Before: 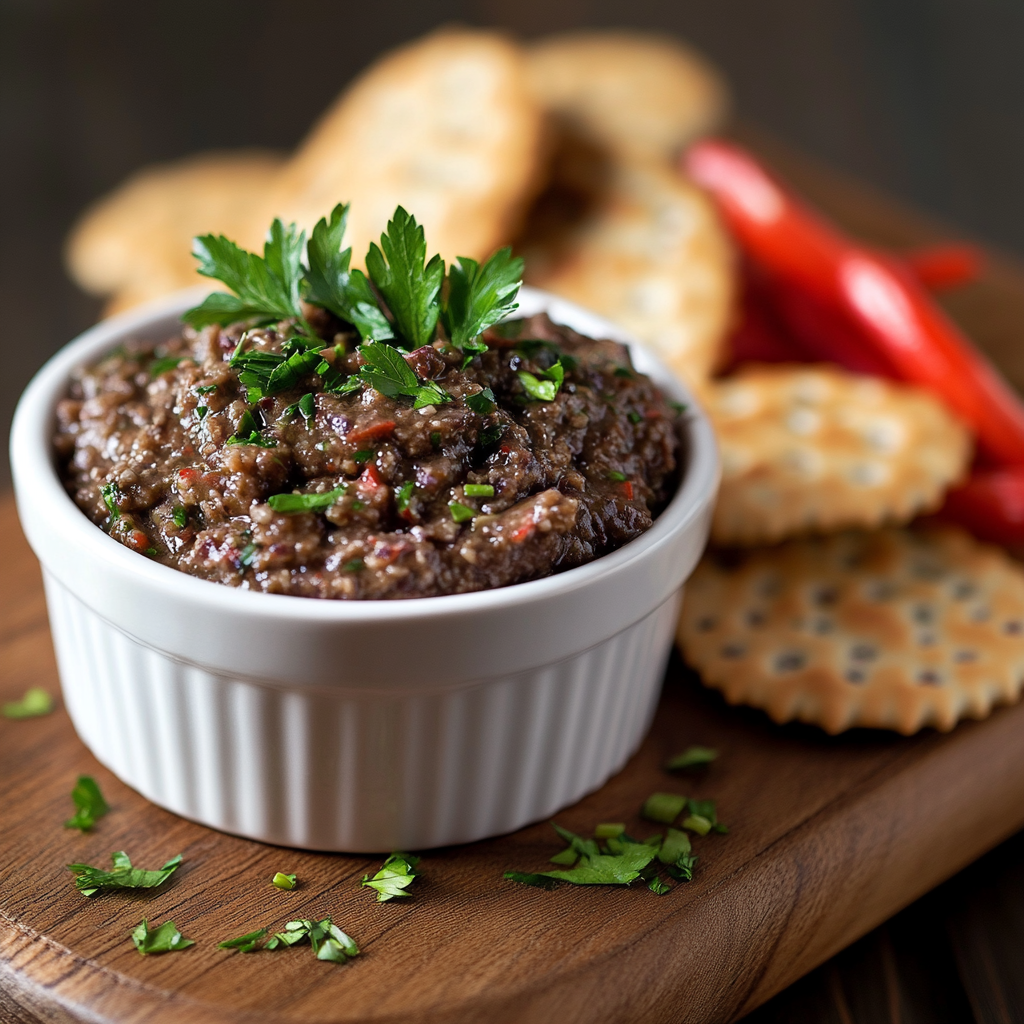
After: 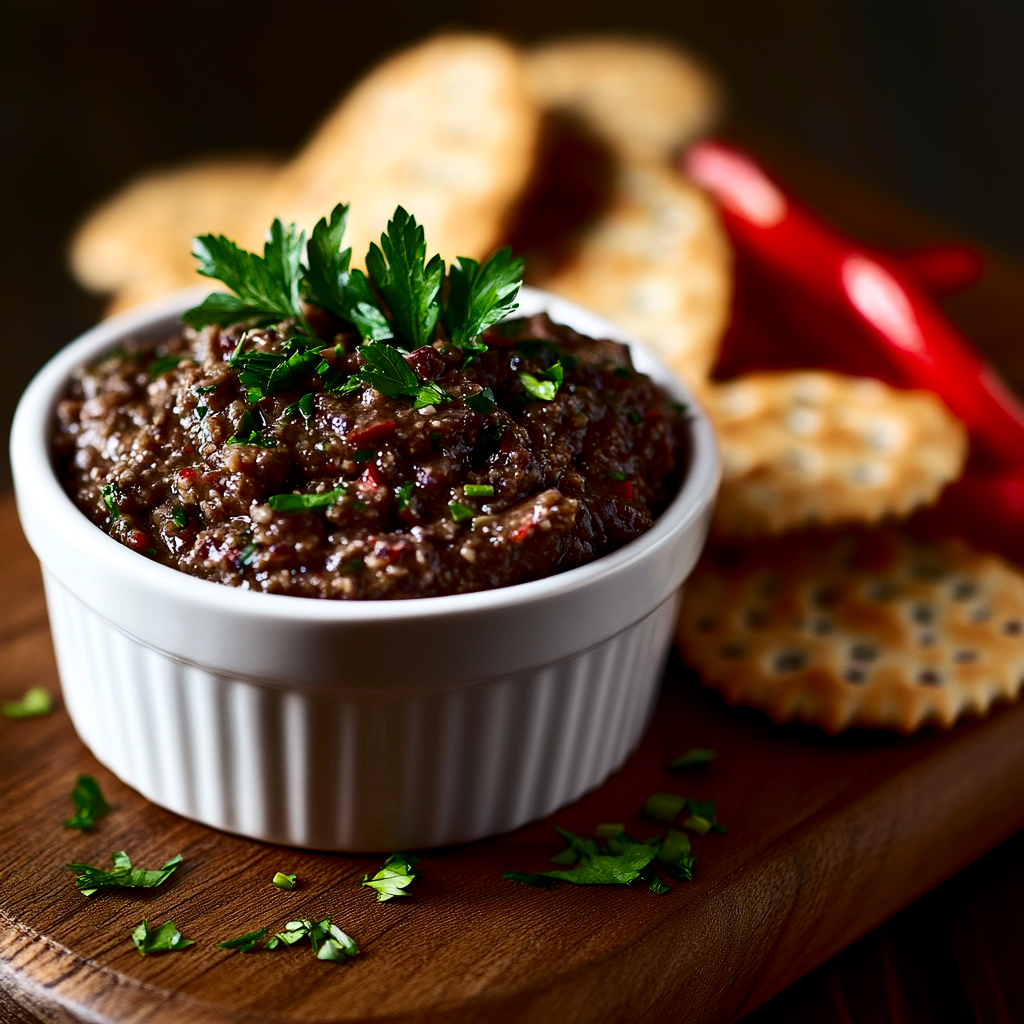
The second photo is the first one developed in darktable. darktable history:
contrast brightness saturation: contrast 0.237, brightness -0.227, saturation 0.135
